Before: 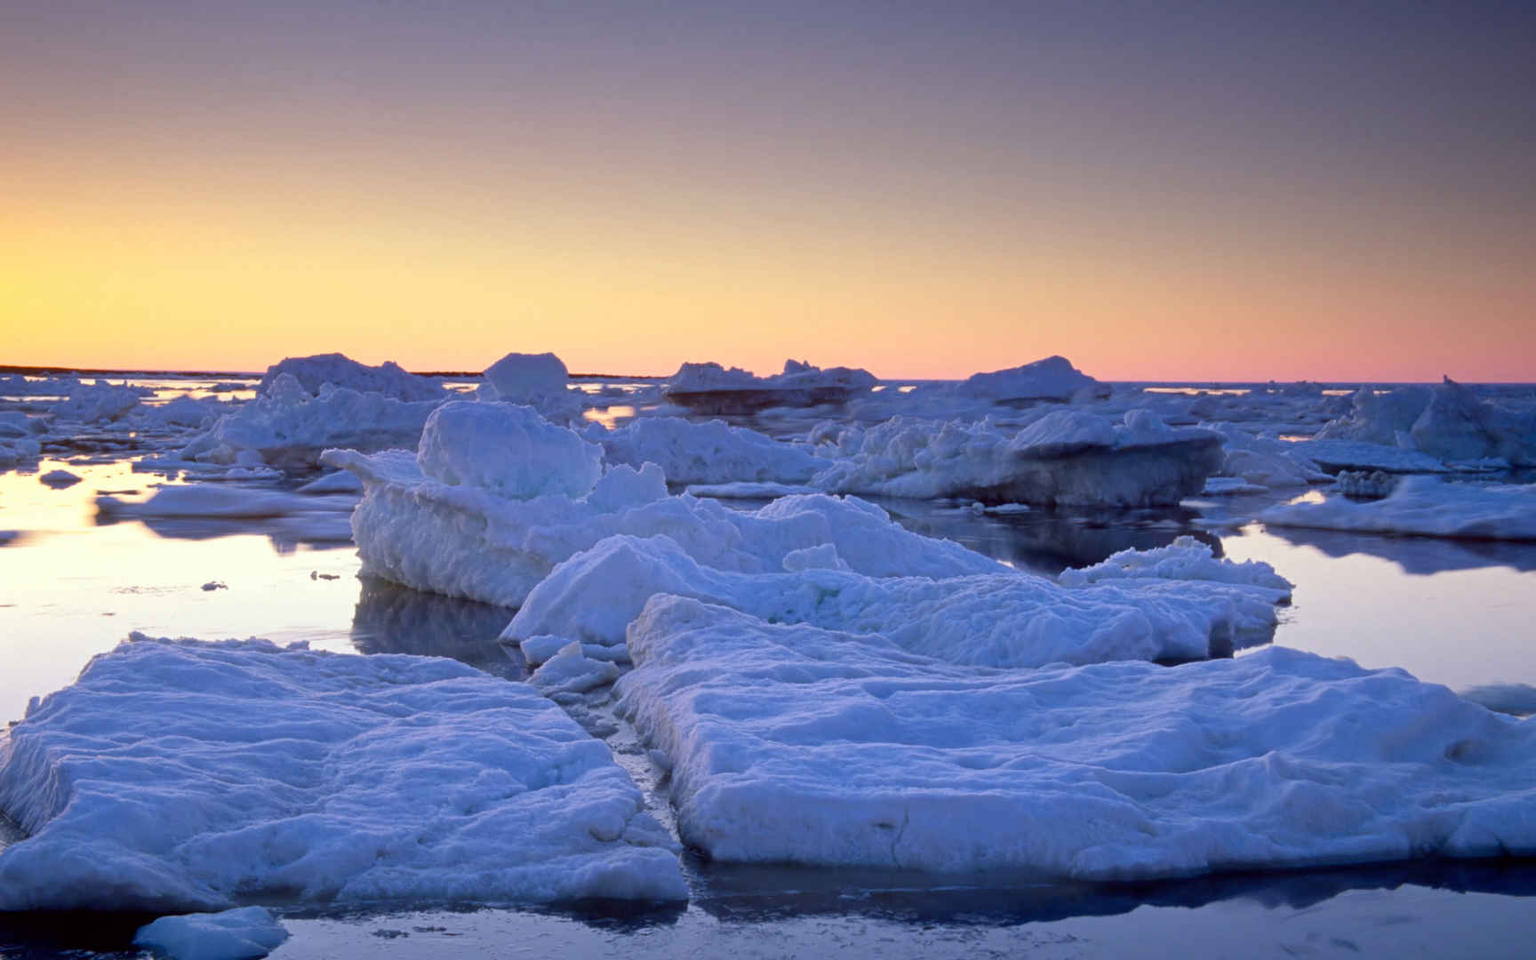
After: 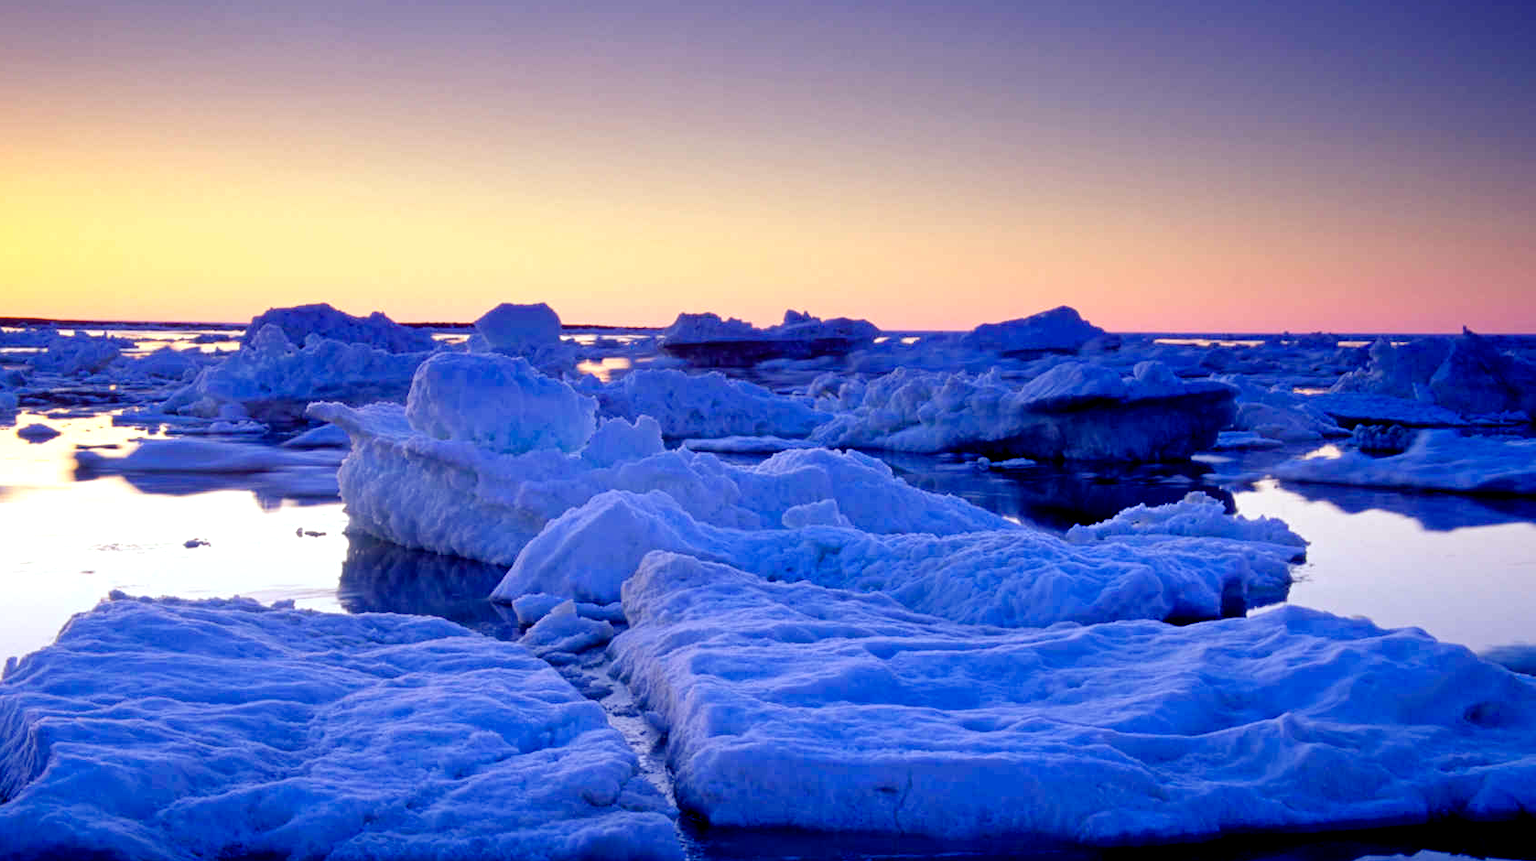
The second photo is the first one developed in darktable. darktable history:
crop: left 1.507%, top 6.147%, right 1.379%, bottom 6.637%
color balance rgb: shadows lift › luminance -41.13%, shadows lift › chroma 14.13%, shadows lift › hue 260°, power › luminance -3.76%, power › chroma 0.56%, power › hue 40.37°, highlights gain › luminance 16.81%, highlights gain › chroma 2.94%, highlights gain › hue 260°, global offset › luminance -0.29%, global offset › chroma 0.31%, global offset › hue 260°, perceptual saturation grading › global saturation 20%, perceptual saturation grading › highlights -13.92%, perceptual saturation grading › shadows 50%
